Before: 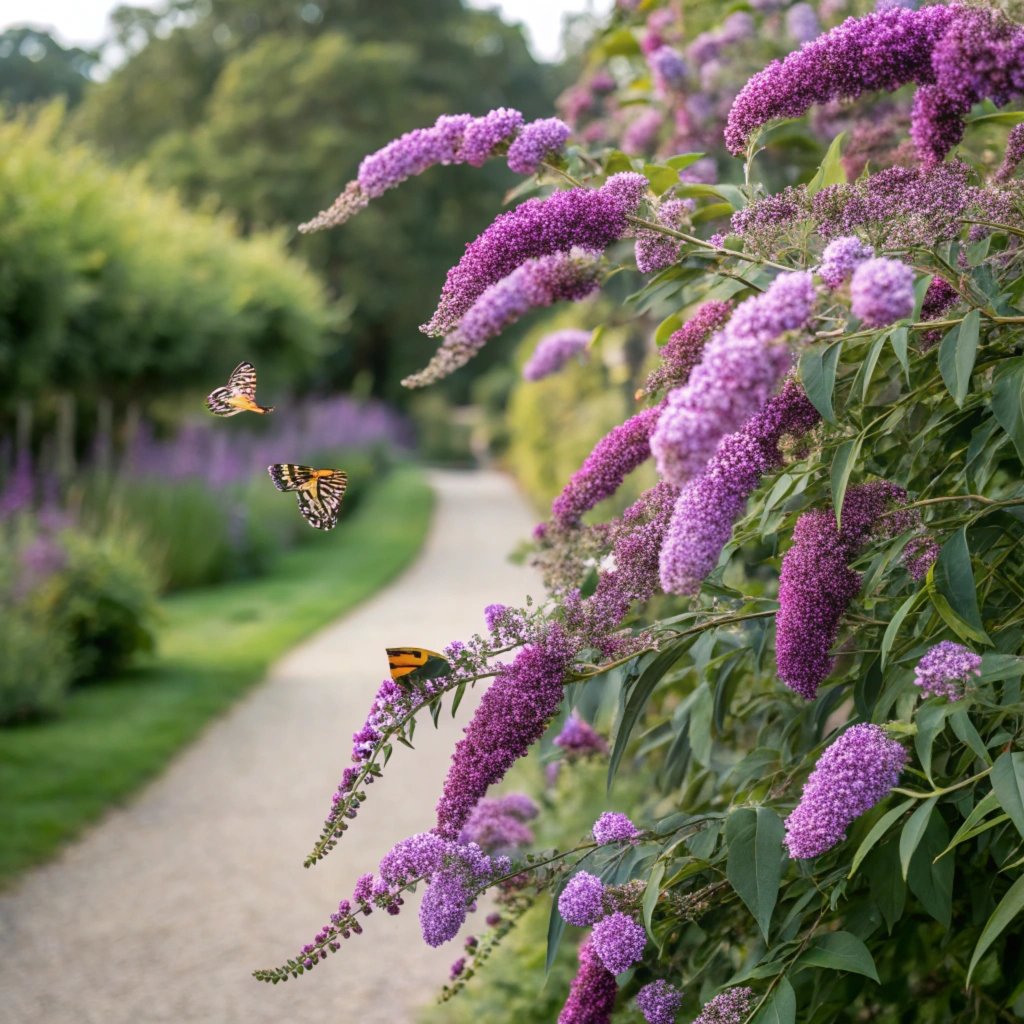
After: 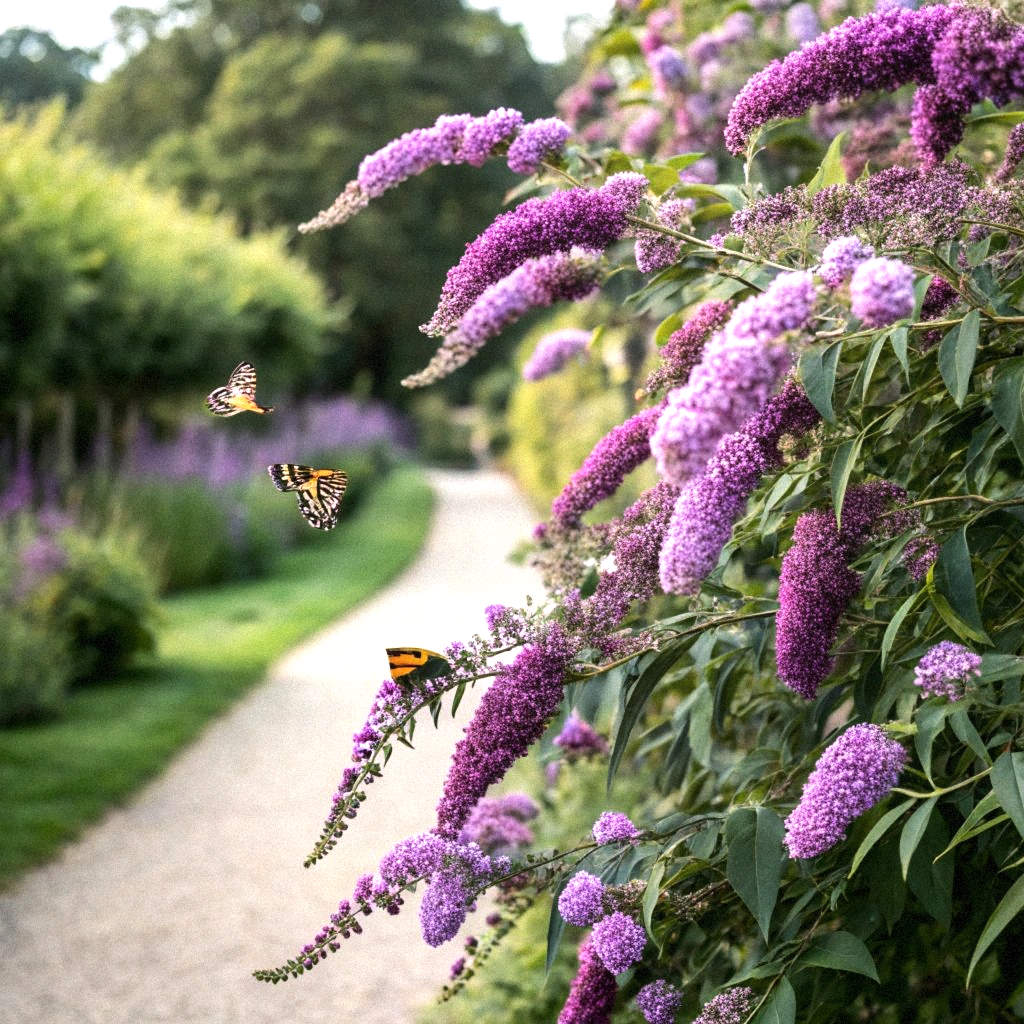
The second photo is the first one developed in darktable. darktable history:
tone equalizer: -8 EV -0.75 EV, -7 EV -0.7 EV, -6 EV -0.6 EV, -5 EV -0.4 EV, -3 EV 0.4 EV, -2 EV 0.6 EV, -1 EV 0.7 EV, +0 EV 0.75 EV, edges refinement/feathering 500, mask exposure compensation -1.57 EV, preserve details no
grain: mid-tones bias 0%
